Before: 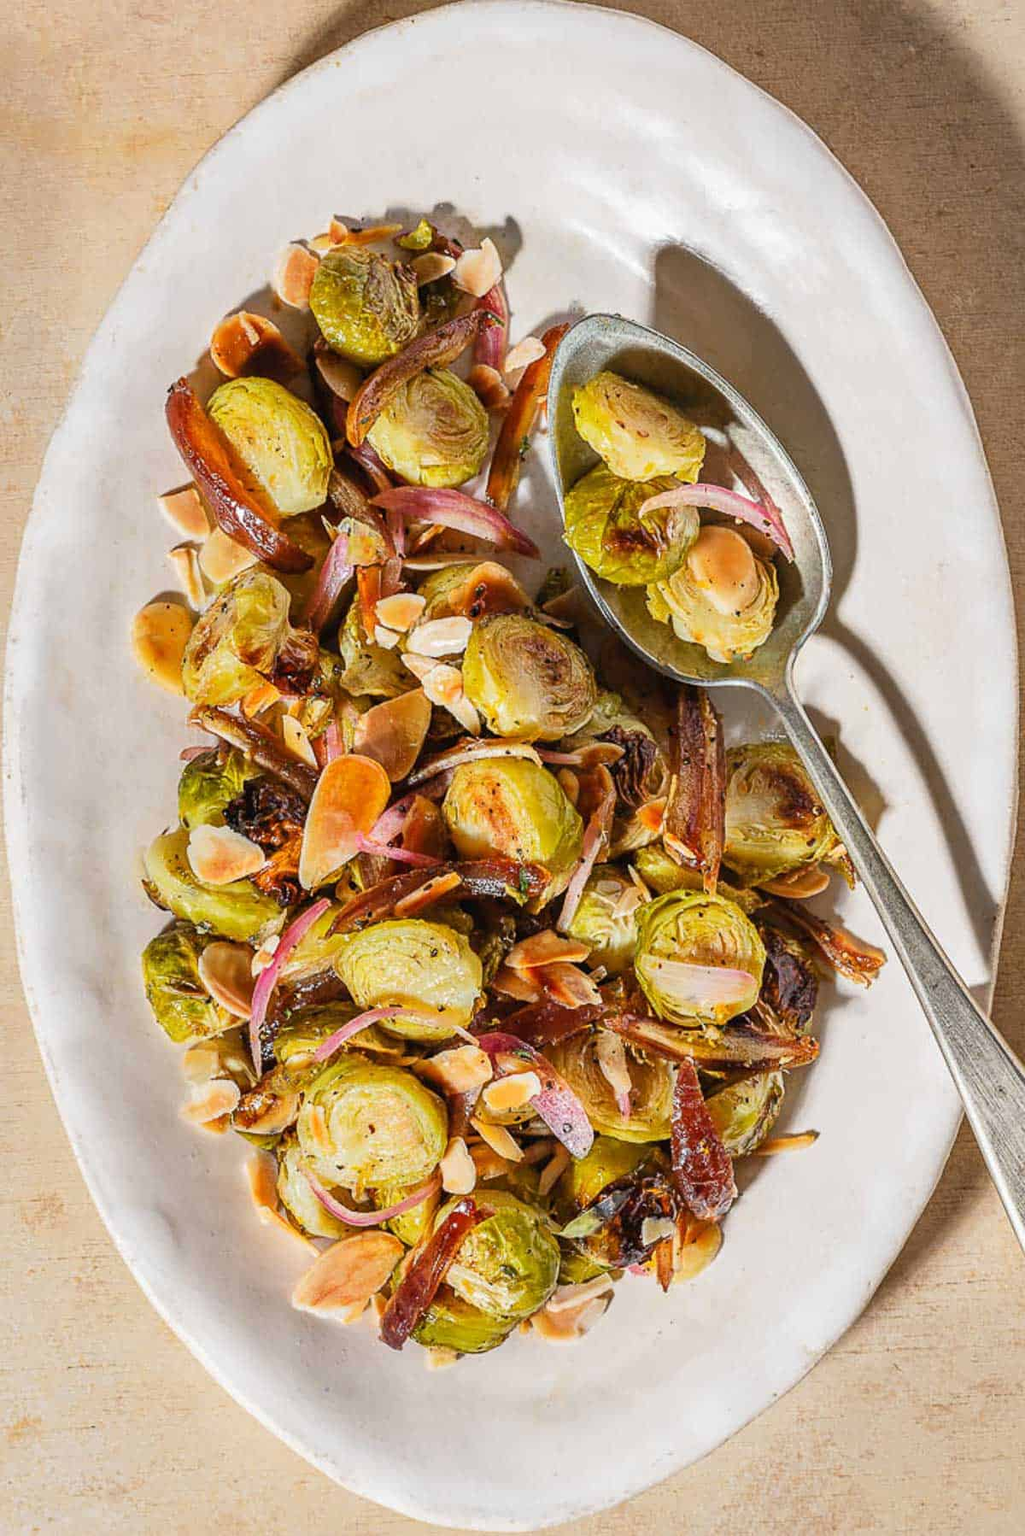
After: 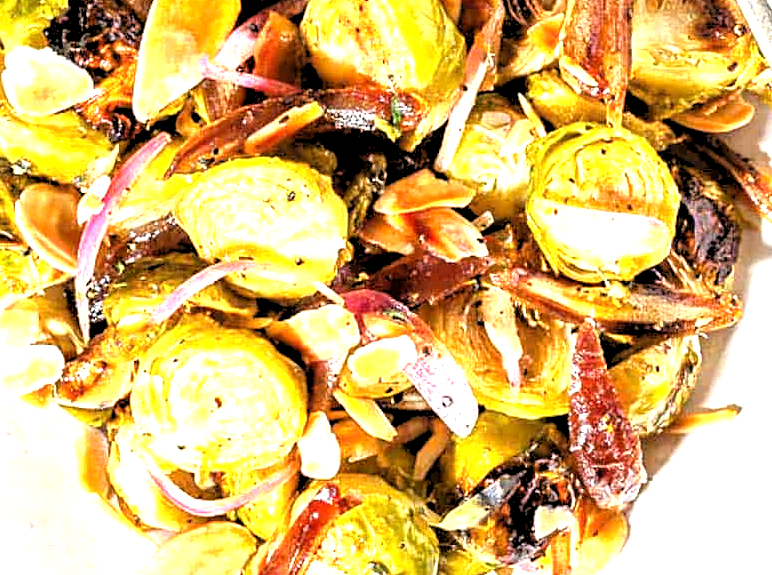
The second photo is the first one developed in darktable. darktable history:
exposure: black level correction 0.001, exposure 1.398 EV, compensate exposure bias true, compensate highlight preservation false
crop: left 18.091%, top 51.13%, right 17.525%, bottom 16.85%
rgb levels: levels [[0.034, 0.472, 0.904], [0, 0.5, 1], [0, 0.5, 1]]
